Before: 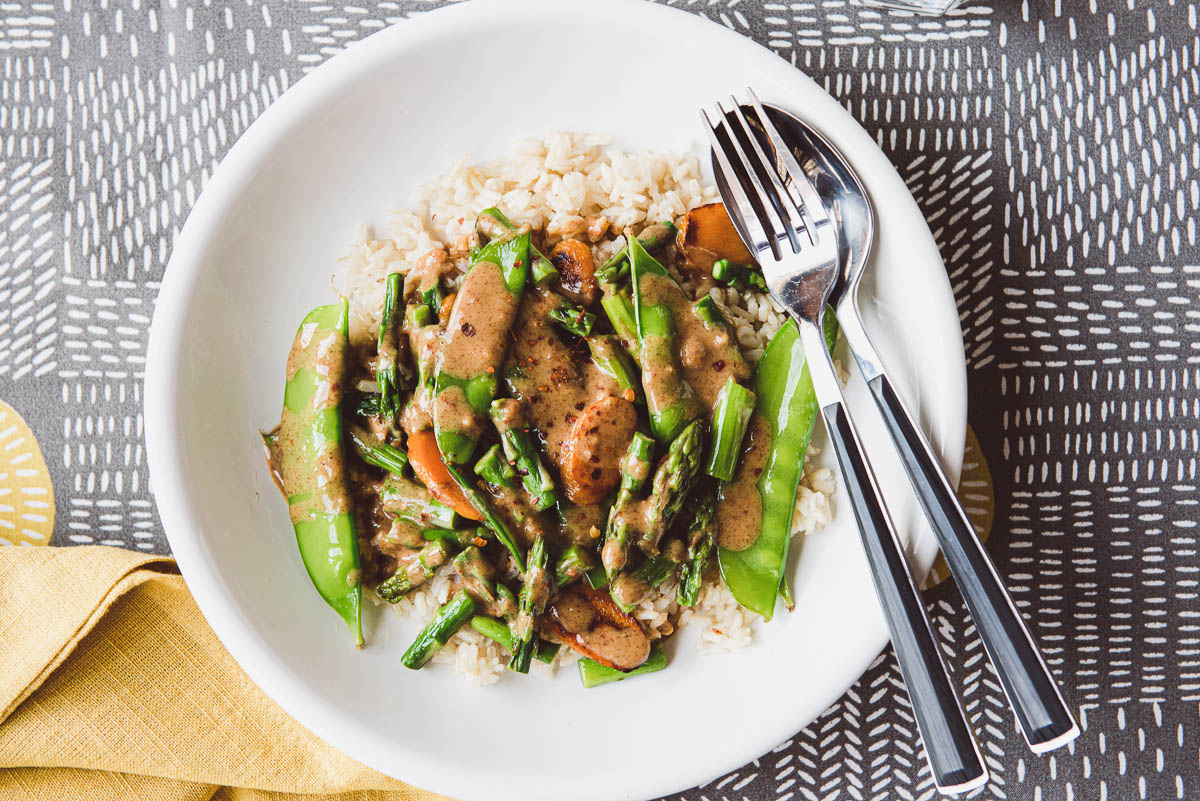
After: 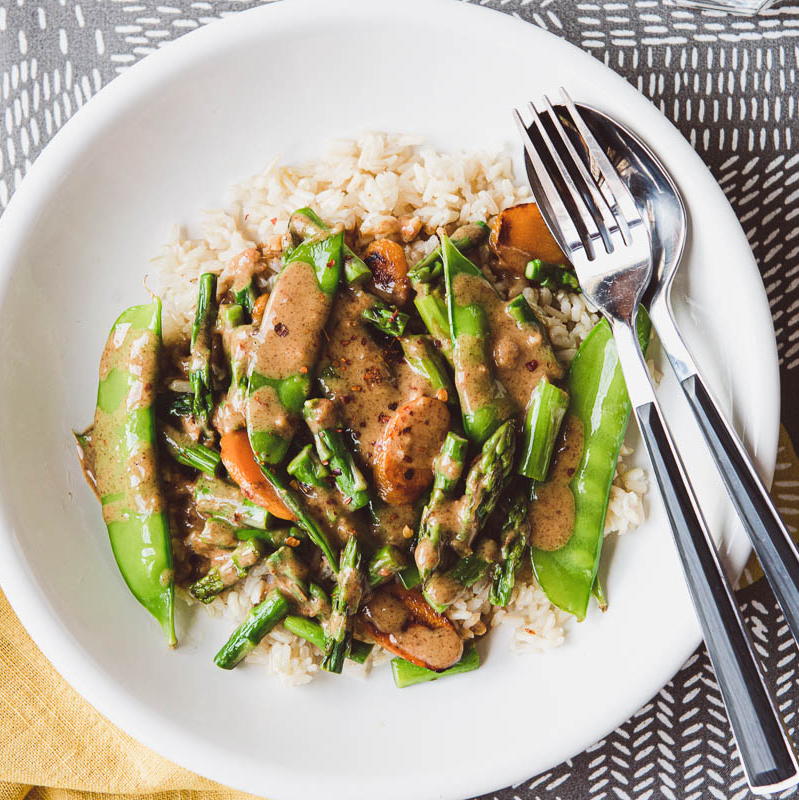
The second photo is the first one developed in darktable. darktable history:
crop and rotate: left 15.612%, right 17.788%
